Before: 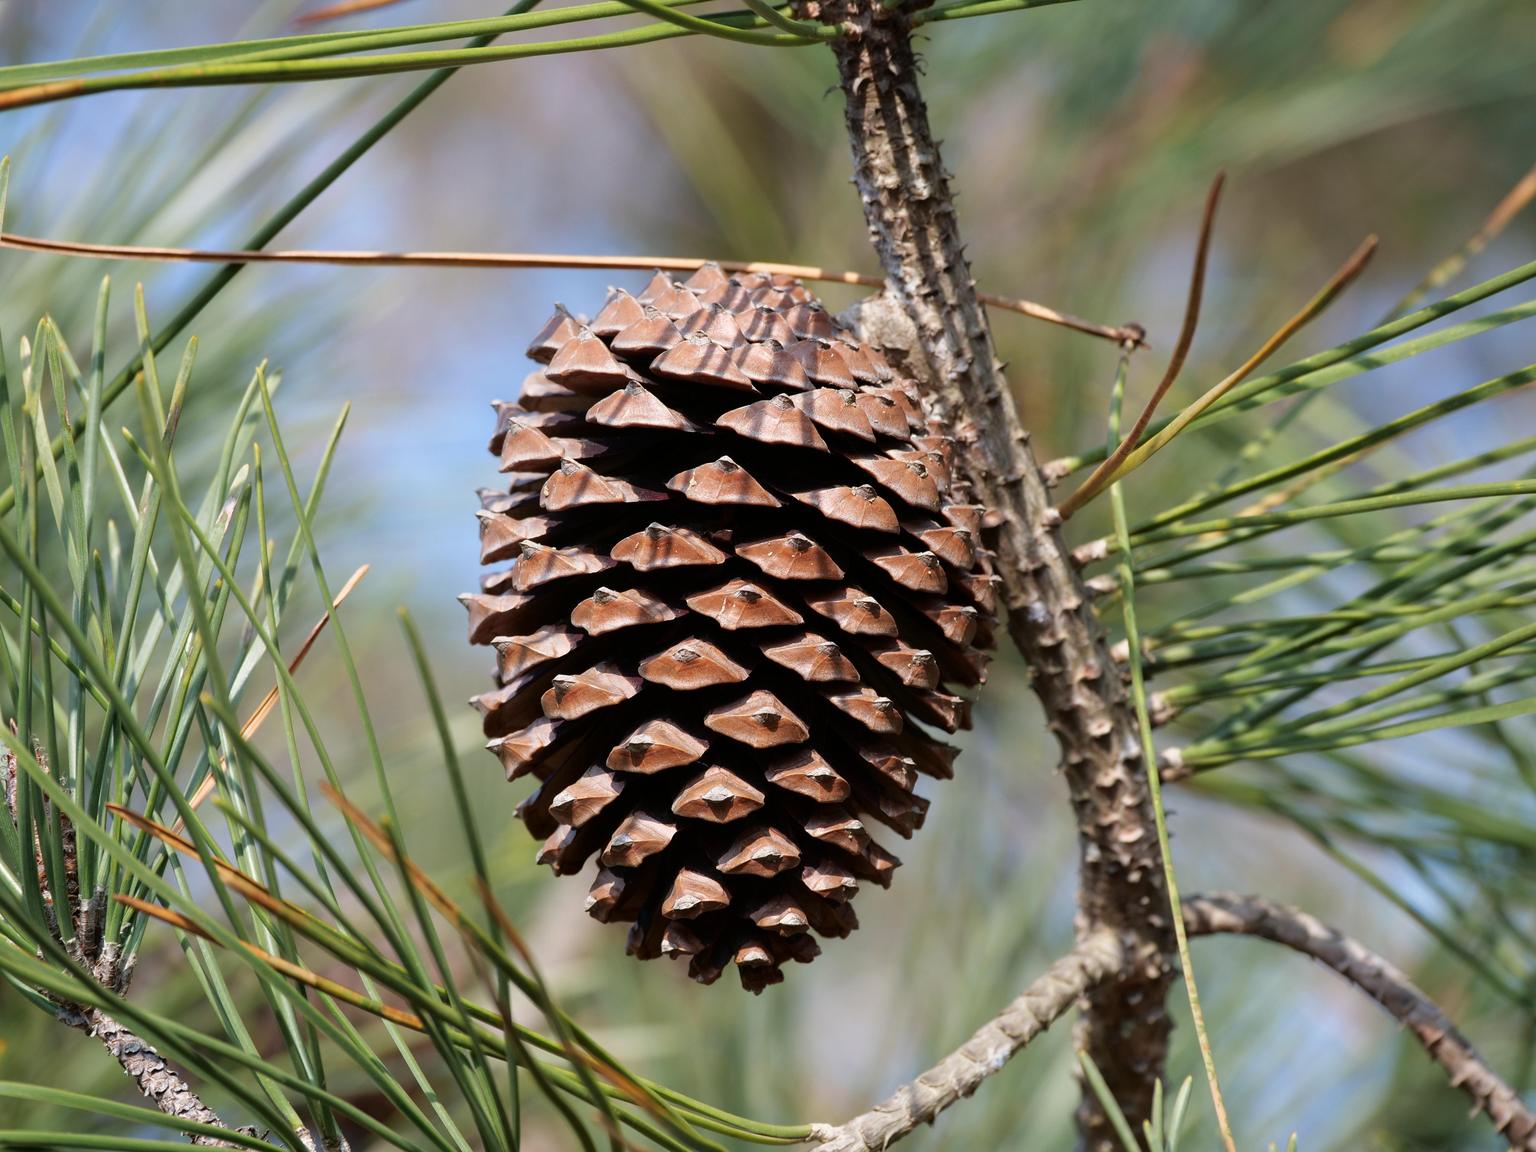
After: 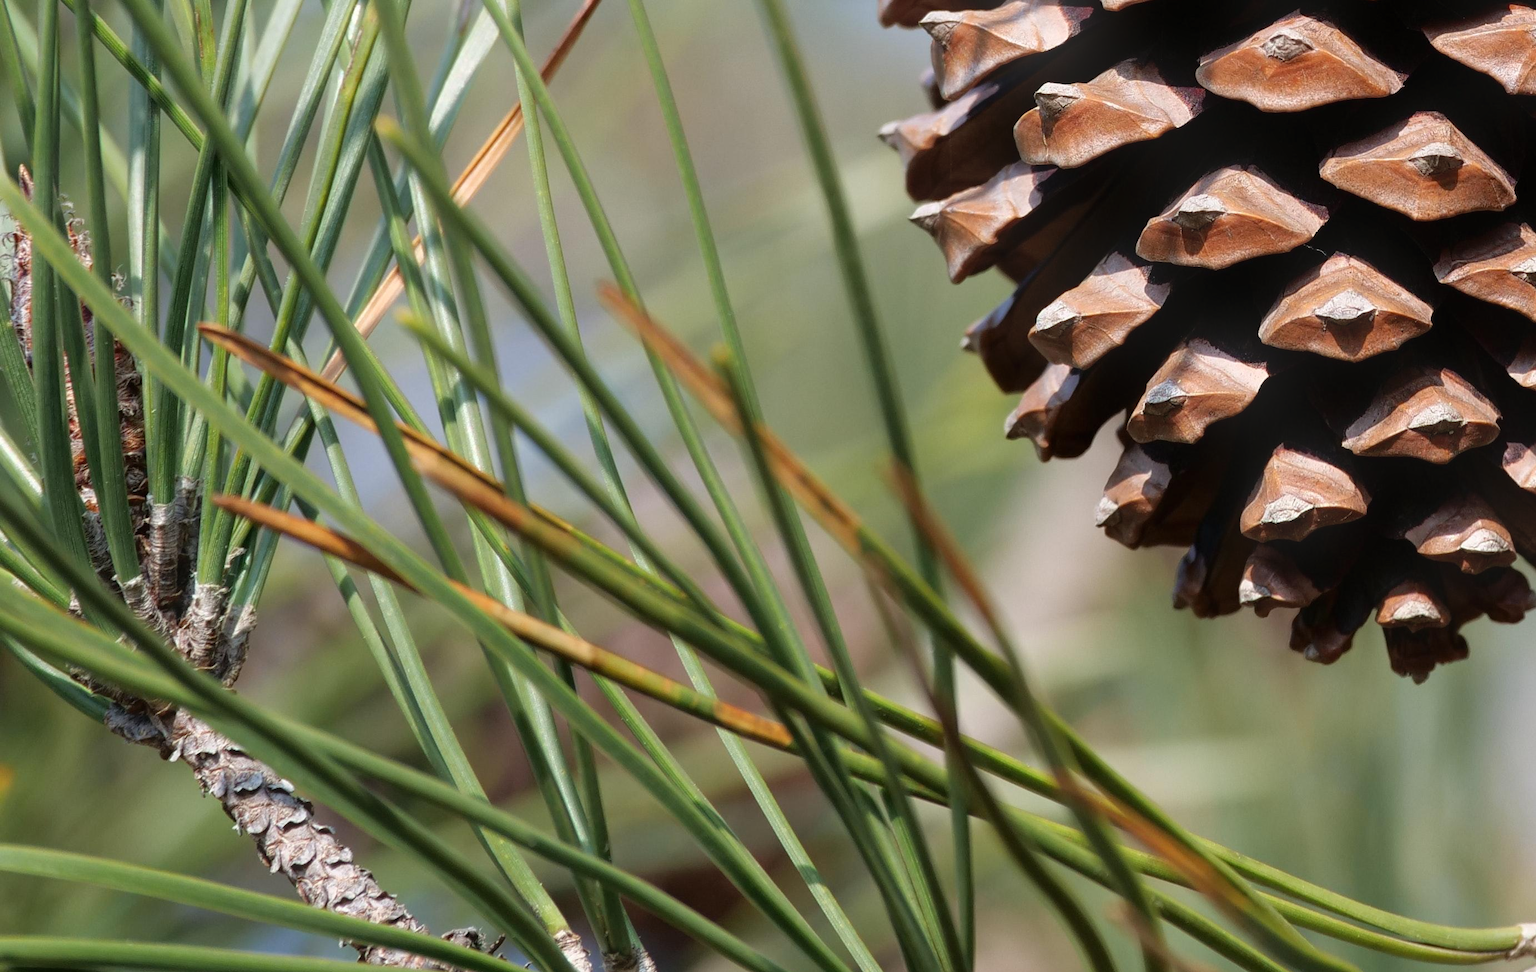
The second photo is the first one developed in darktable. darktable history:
bloom: size 16%, threshold 98%, strength 20%
crop and rotate: top 54.778%, right 46.61%, bottom 0.159%
